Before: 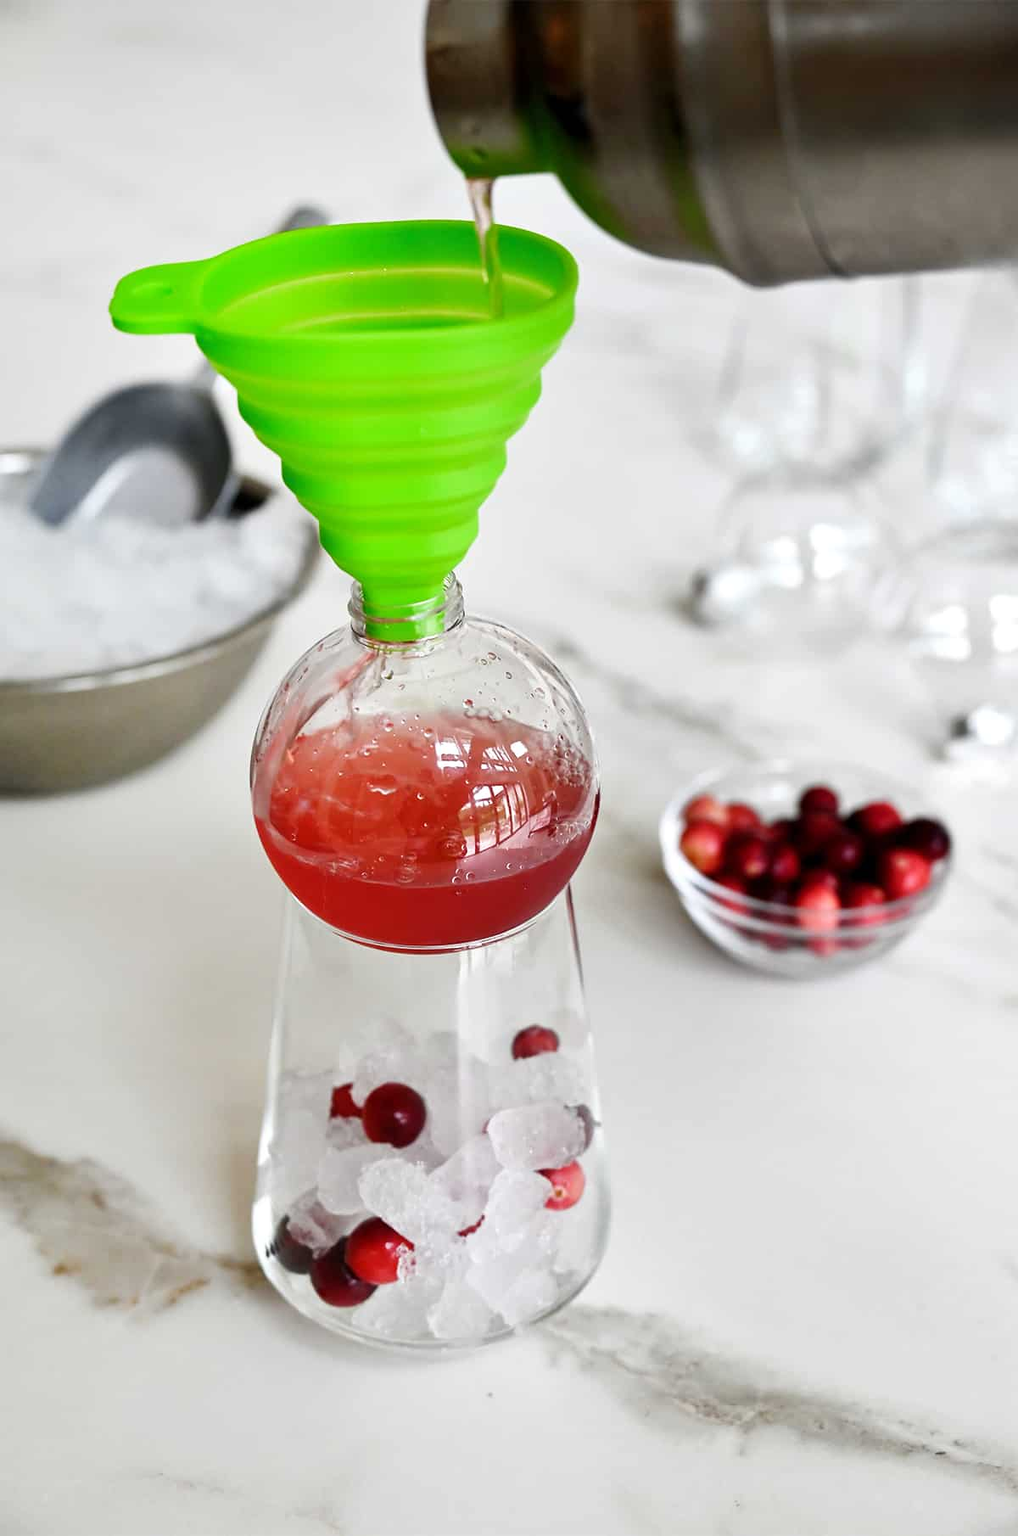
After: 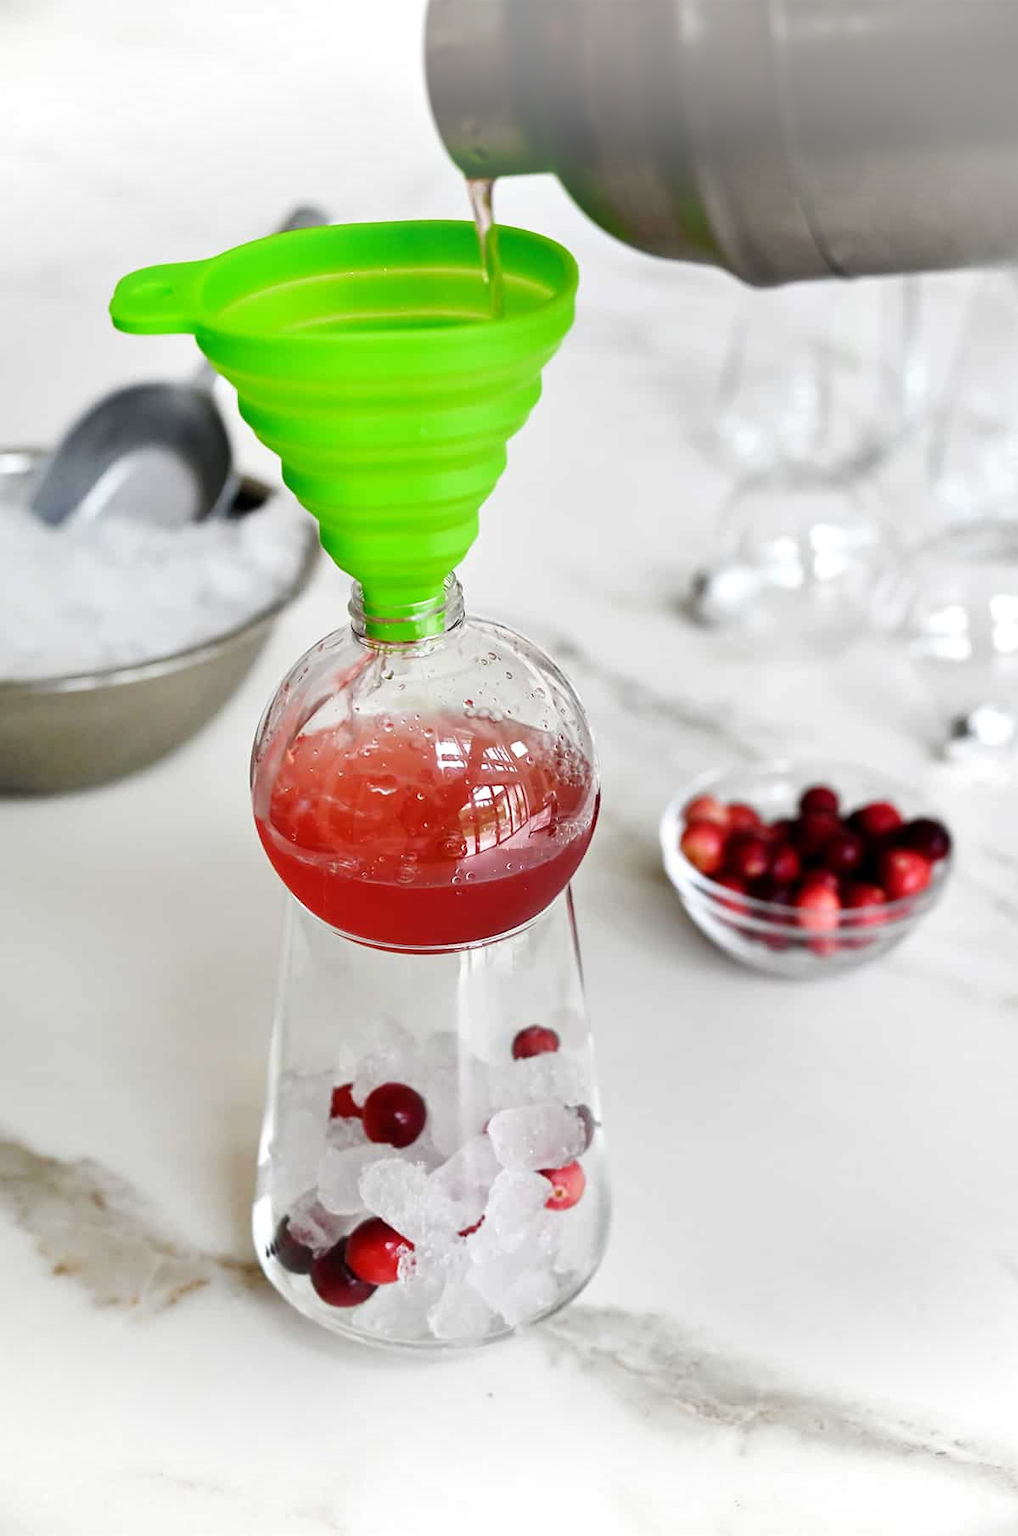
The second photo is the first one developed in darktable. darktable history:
vignetting: fall-off start 100.58%, brightness 0.297, saturation -0.001, width/height ratio 1.322, dithering 16-bit output
